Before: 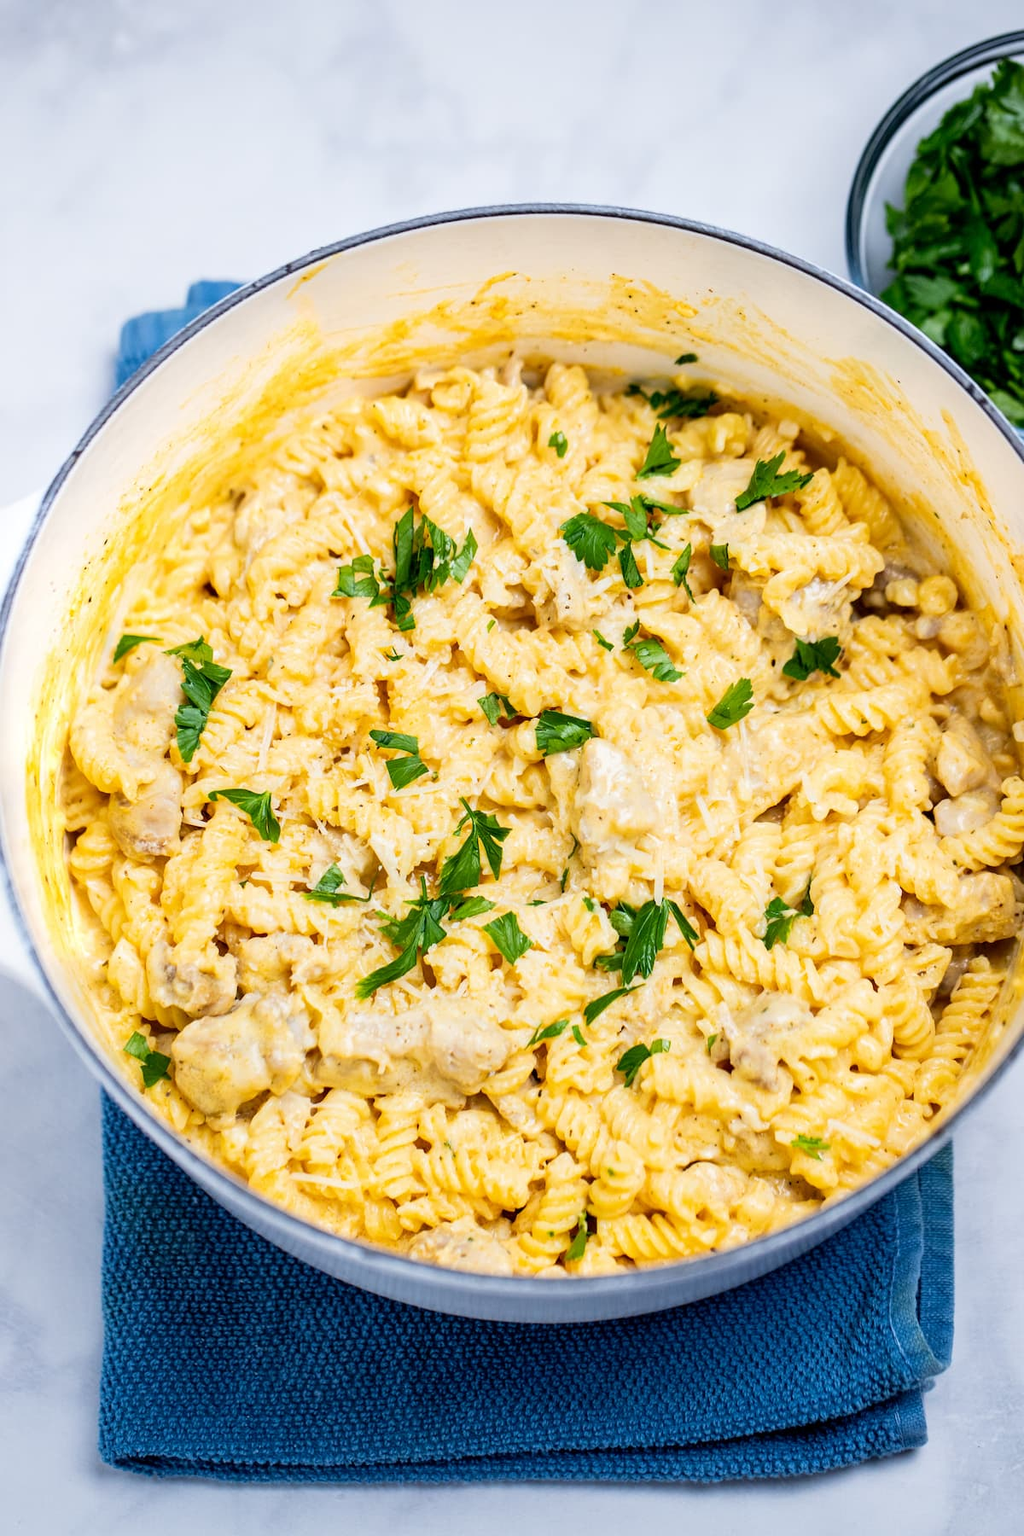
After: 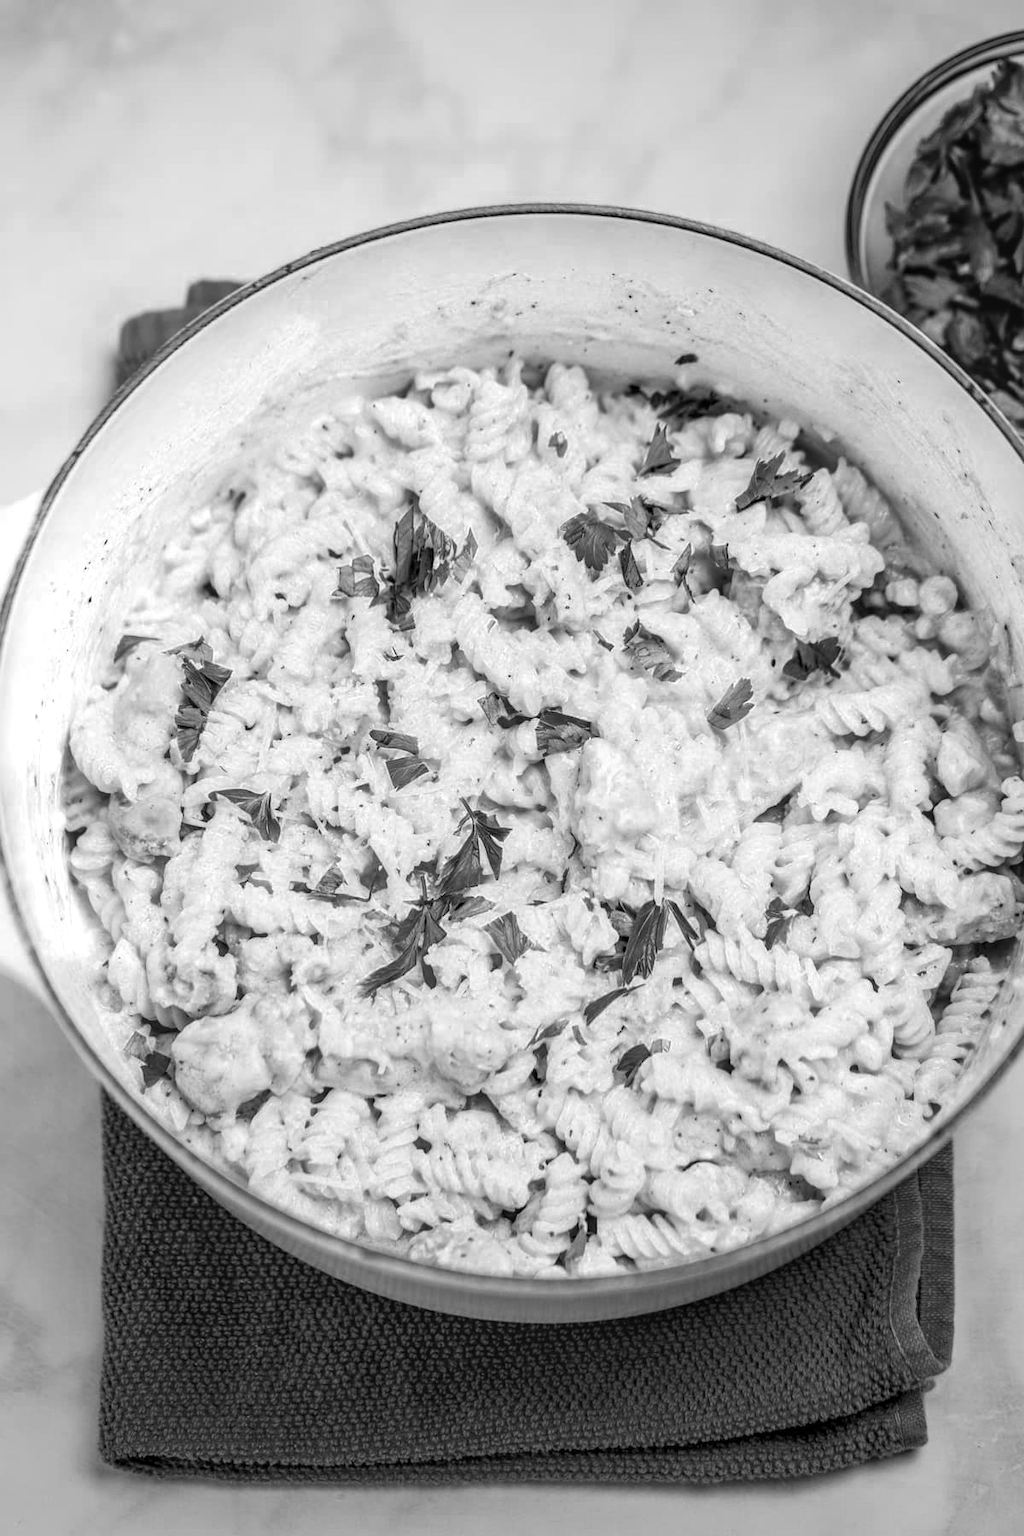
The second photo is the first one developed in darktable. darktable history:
color zones: curves: ch0 [(0.002, 0.593) (0.143, 0.417) (0.285, 0.541) (0.455, 0.289) (0.608, 0.327) (0.727, 0.283) (0.869, 0.571) (1, 0.603)]; ch1 [(0, 0) (0.143, 0) (0.286, 0) (0.429, 0) (0.571, 0) (0.714, 0) (0.857, 0)]
local contrast: highlights 1%, shadows 6%, detail 133%
